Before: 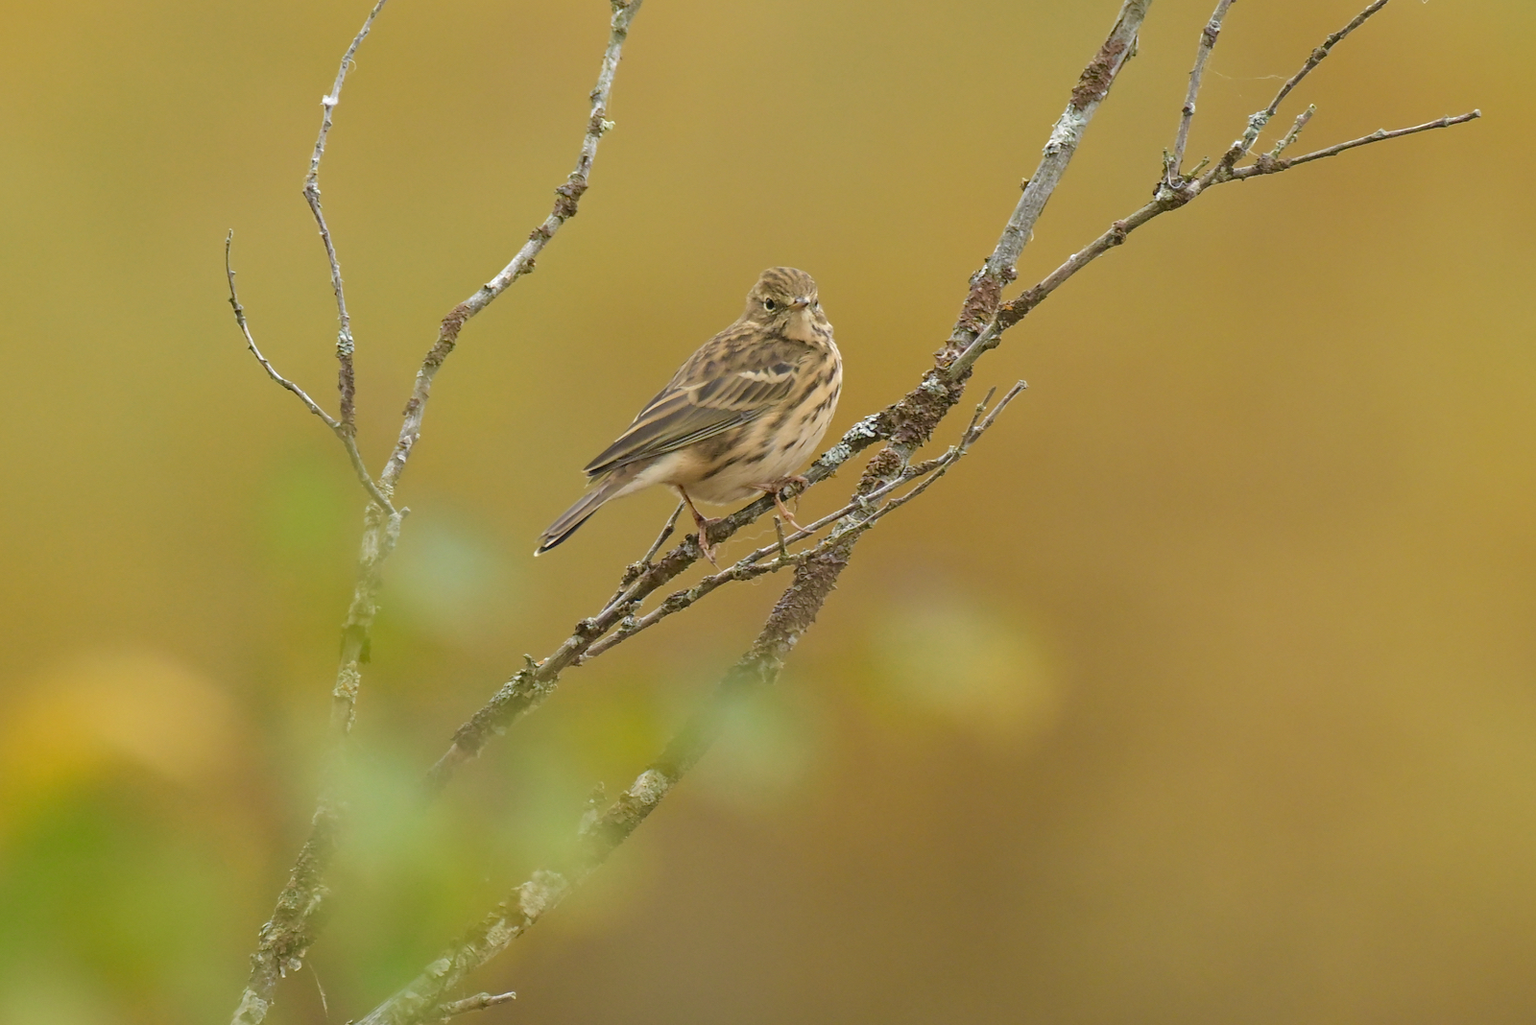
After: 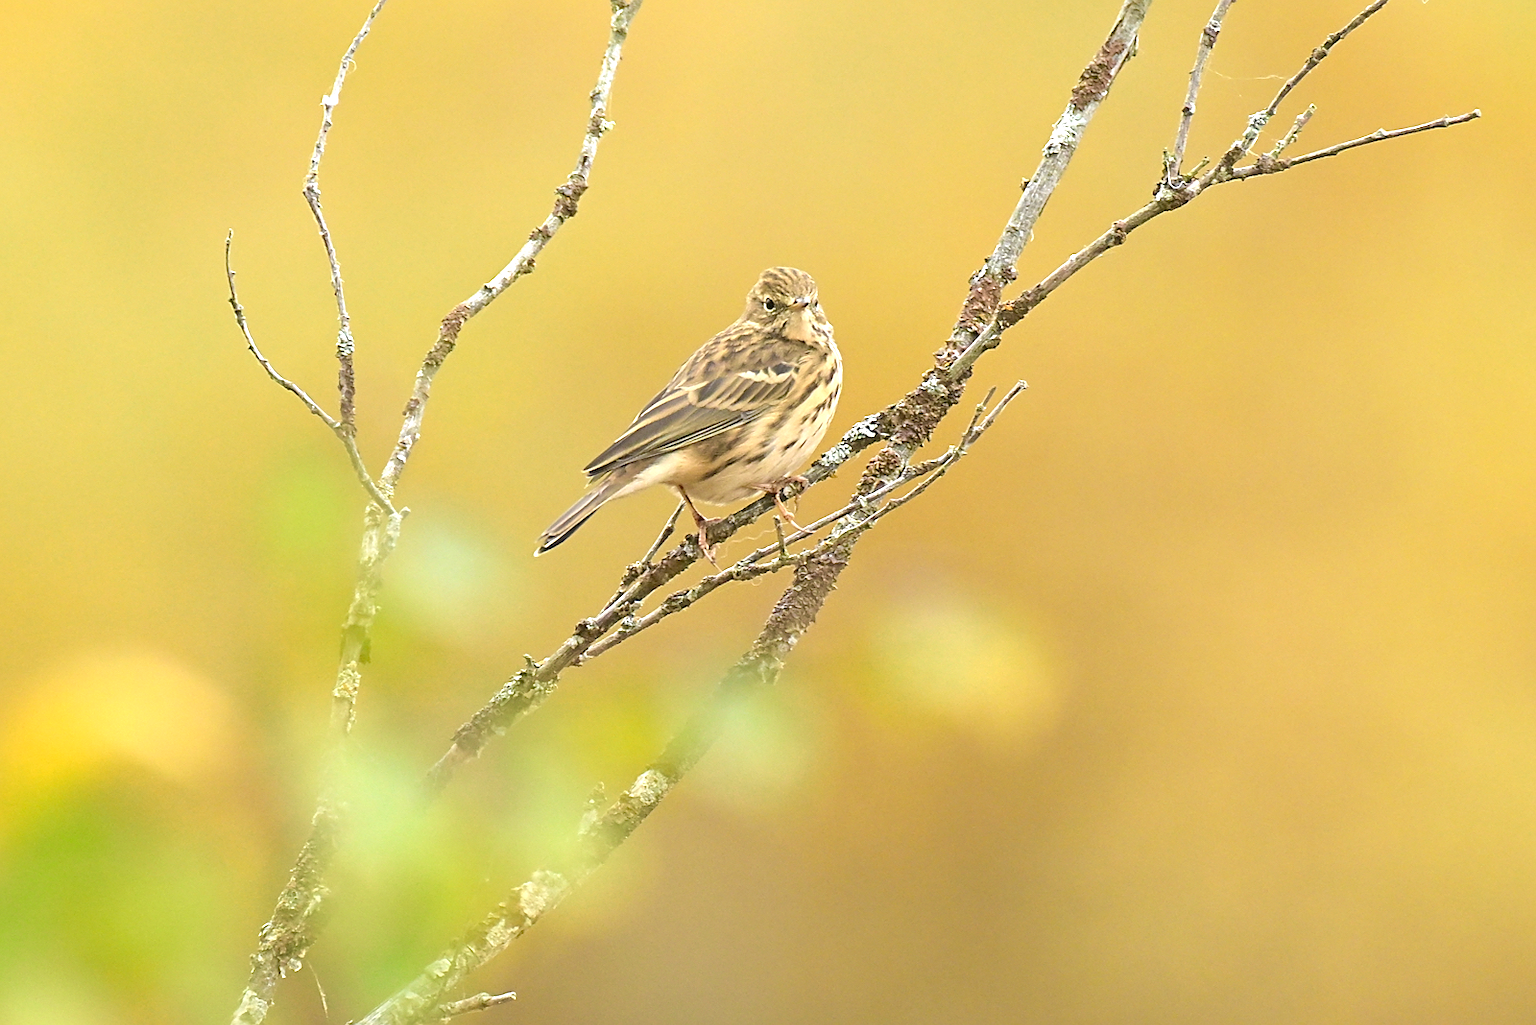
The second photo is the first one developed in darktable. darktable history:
sharpen: on, module defaults
exposure: exposure 1.061 EV, compensate highlight preservation false
